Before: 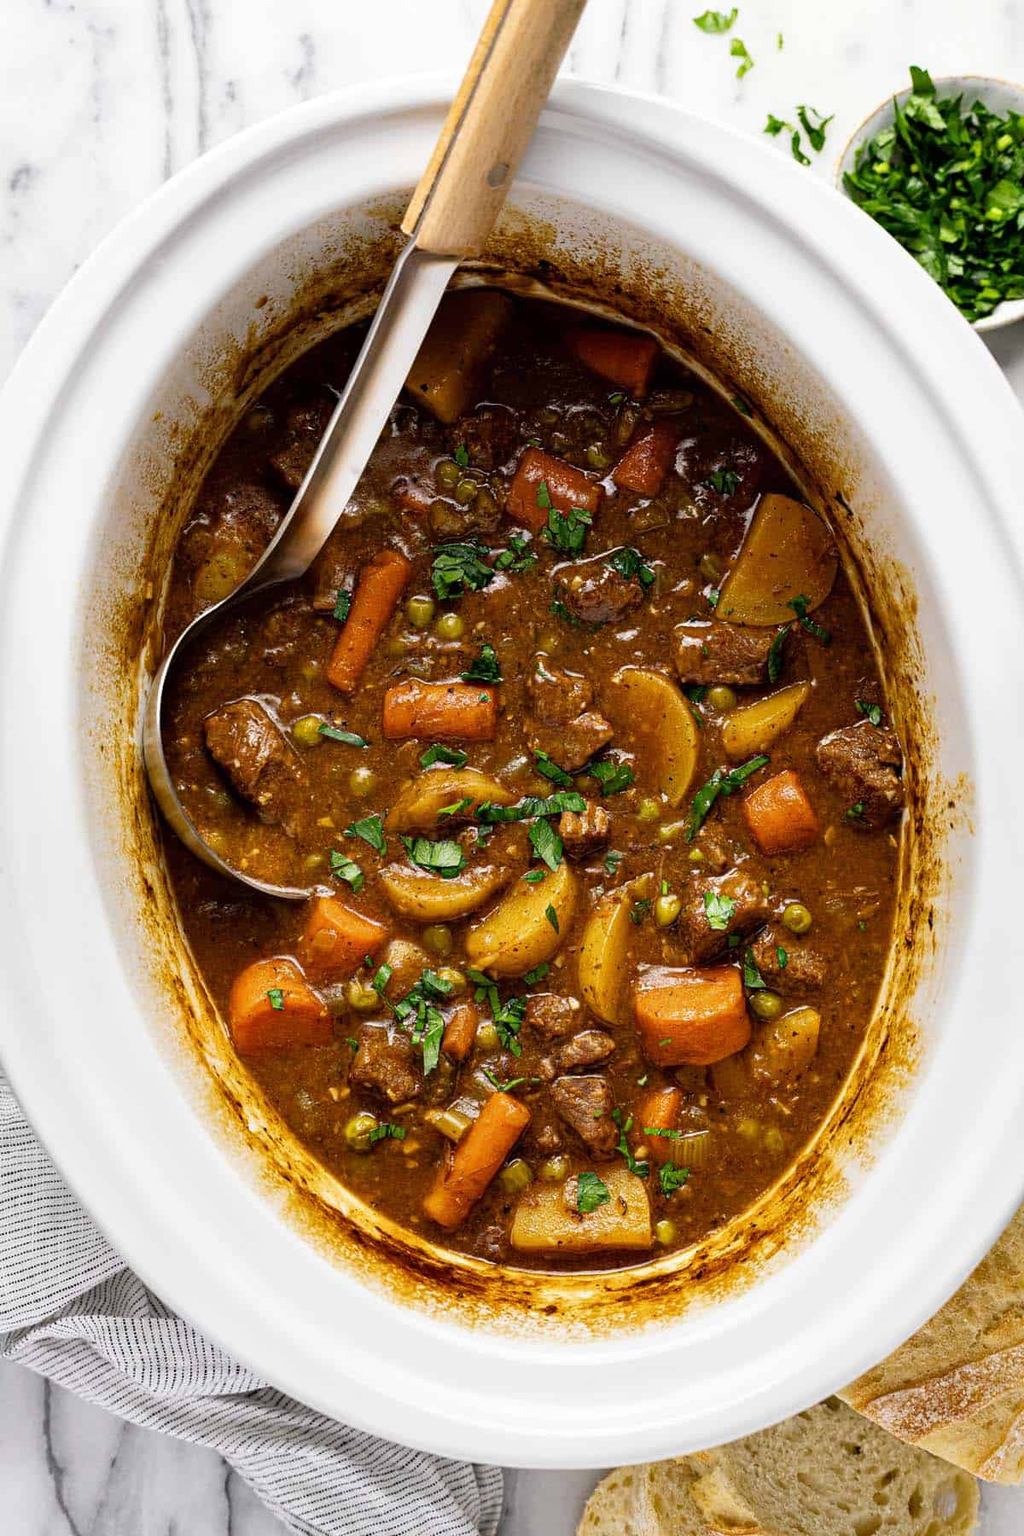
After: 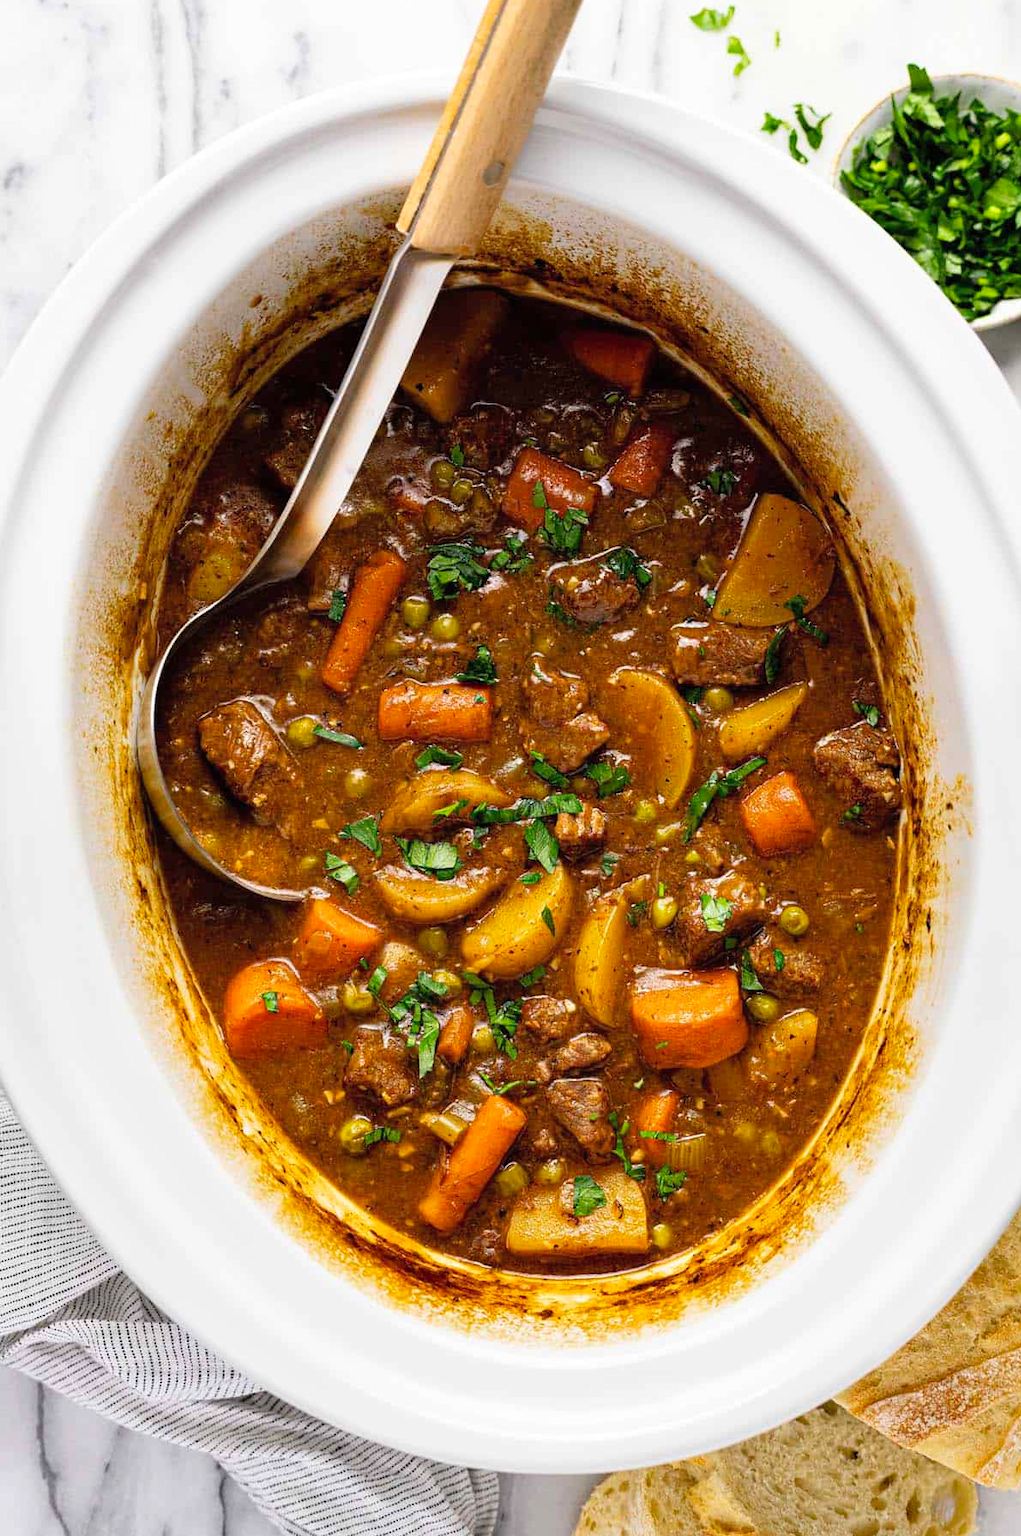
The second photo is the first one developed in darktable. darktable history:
contrast brightness saturation: contrast 0.071, brightness 0.083, saturation 0.183
crop and rotate: left 0.719%, top 0.167%, bottom 0.313%
